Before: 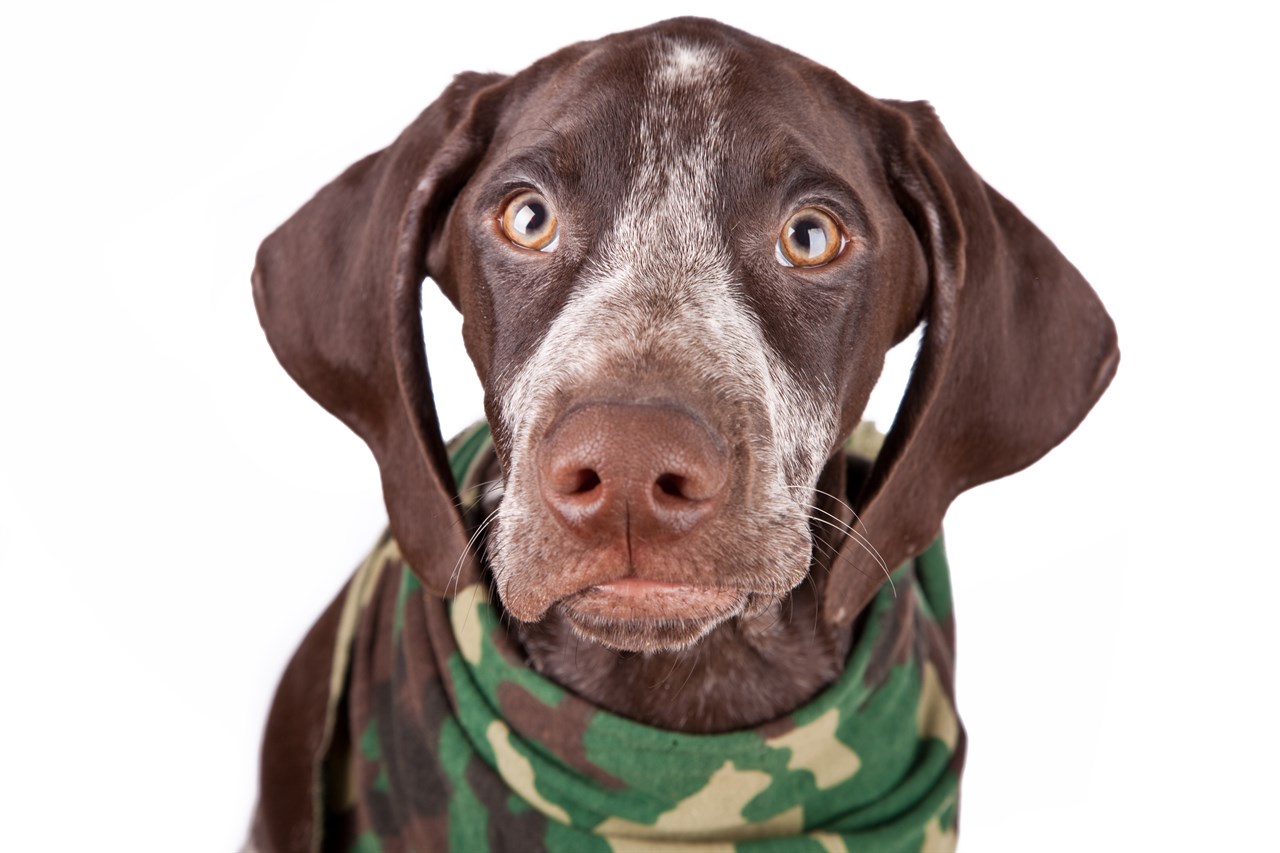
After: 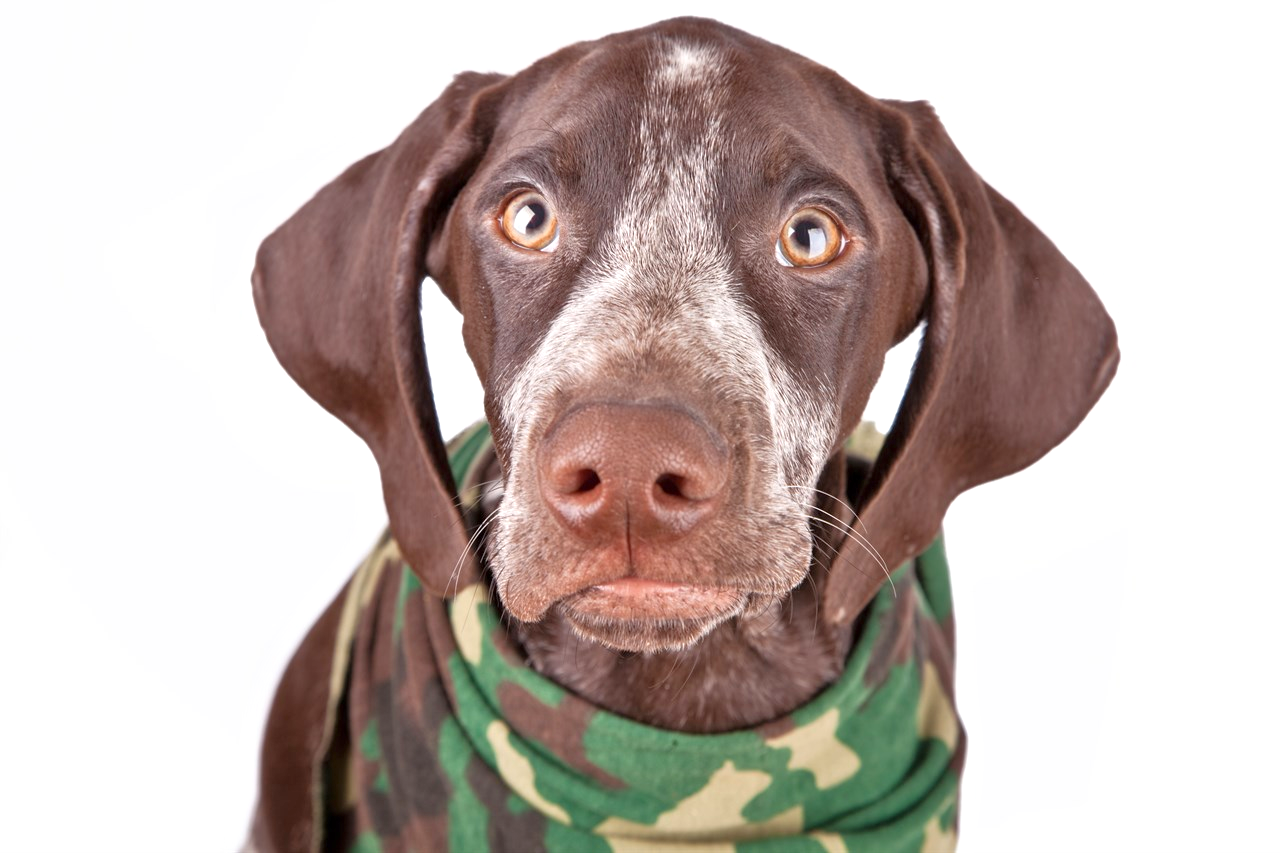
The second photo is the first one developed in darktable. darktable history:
tone equalizer: -8 EV 0.983 EV, -7 EV 1 EV, -6 EV 0.991 EV, -5 EV 1.03 EV, -4 EV 1.02 EV, -3 EV 0.748 EV, -2 EV 0.486 EV, -1 EV 0.248 EV, mask exposure compensation -0.507 EV
